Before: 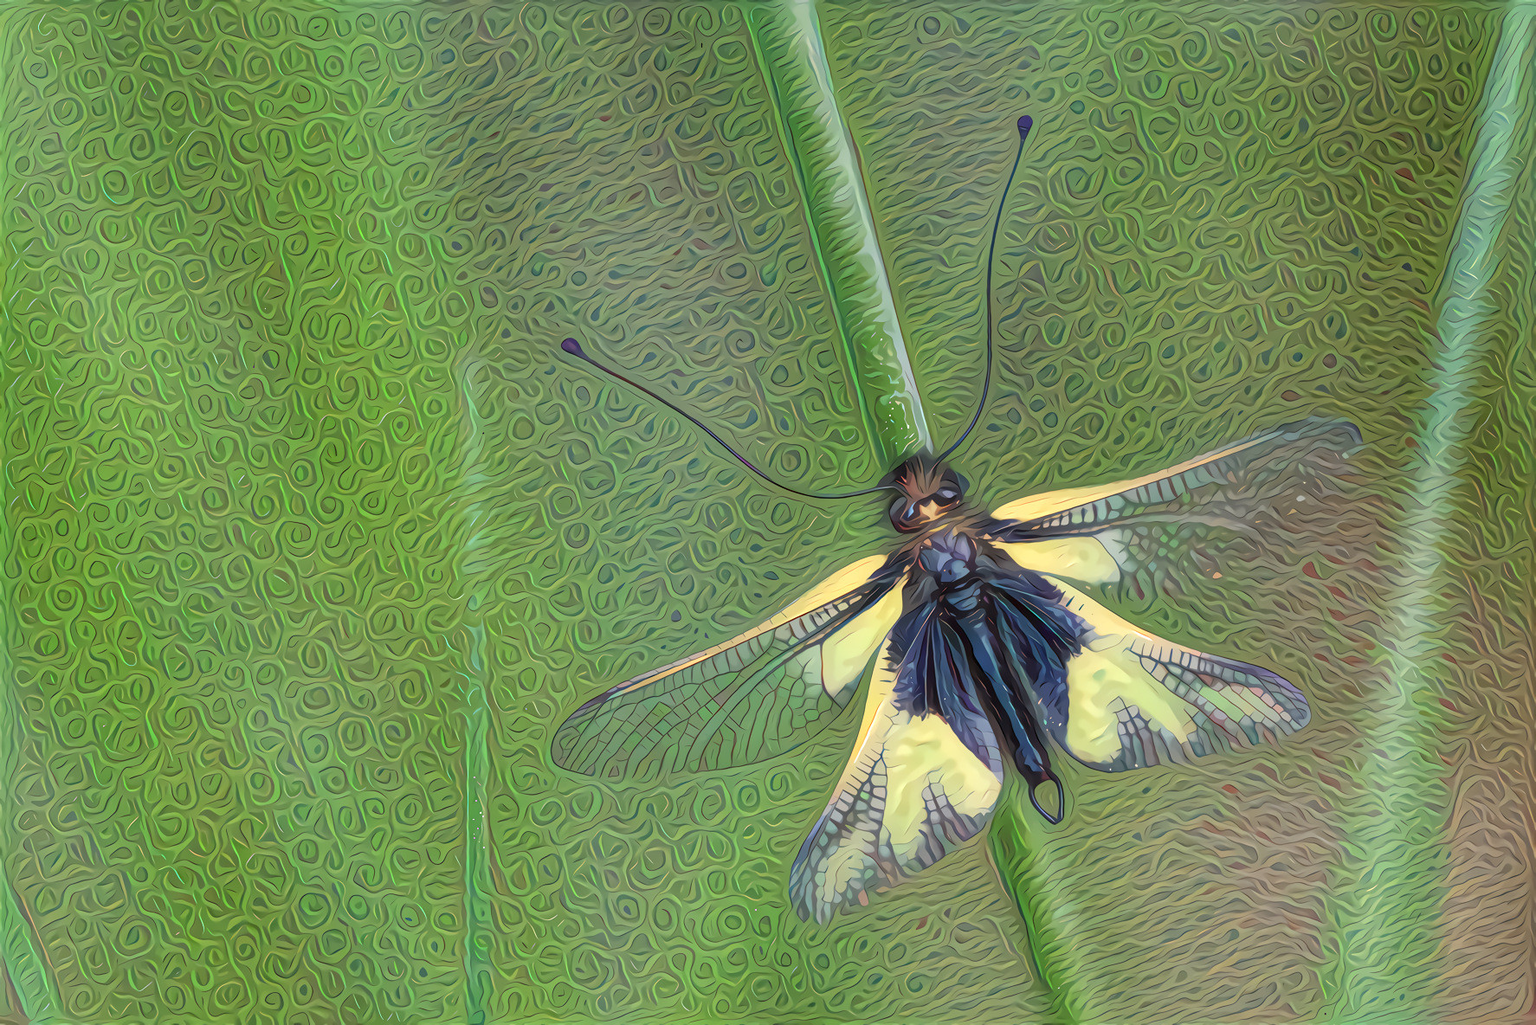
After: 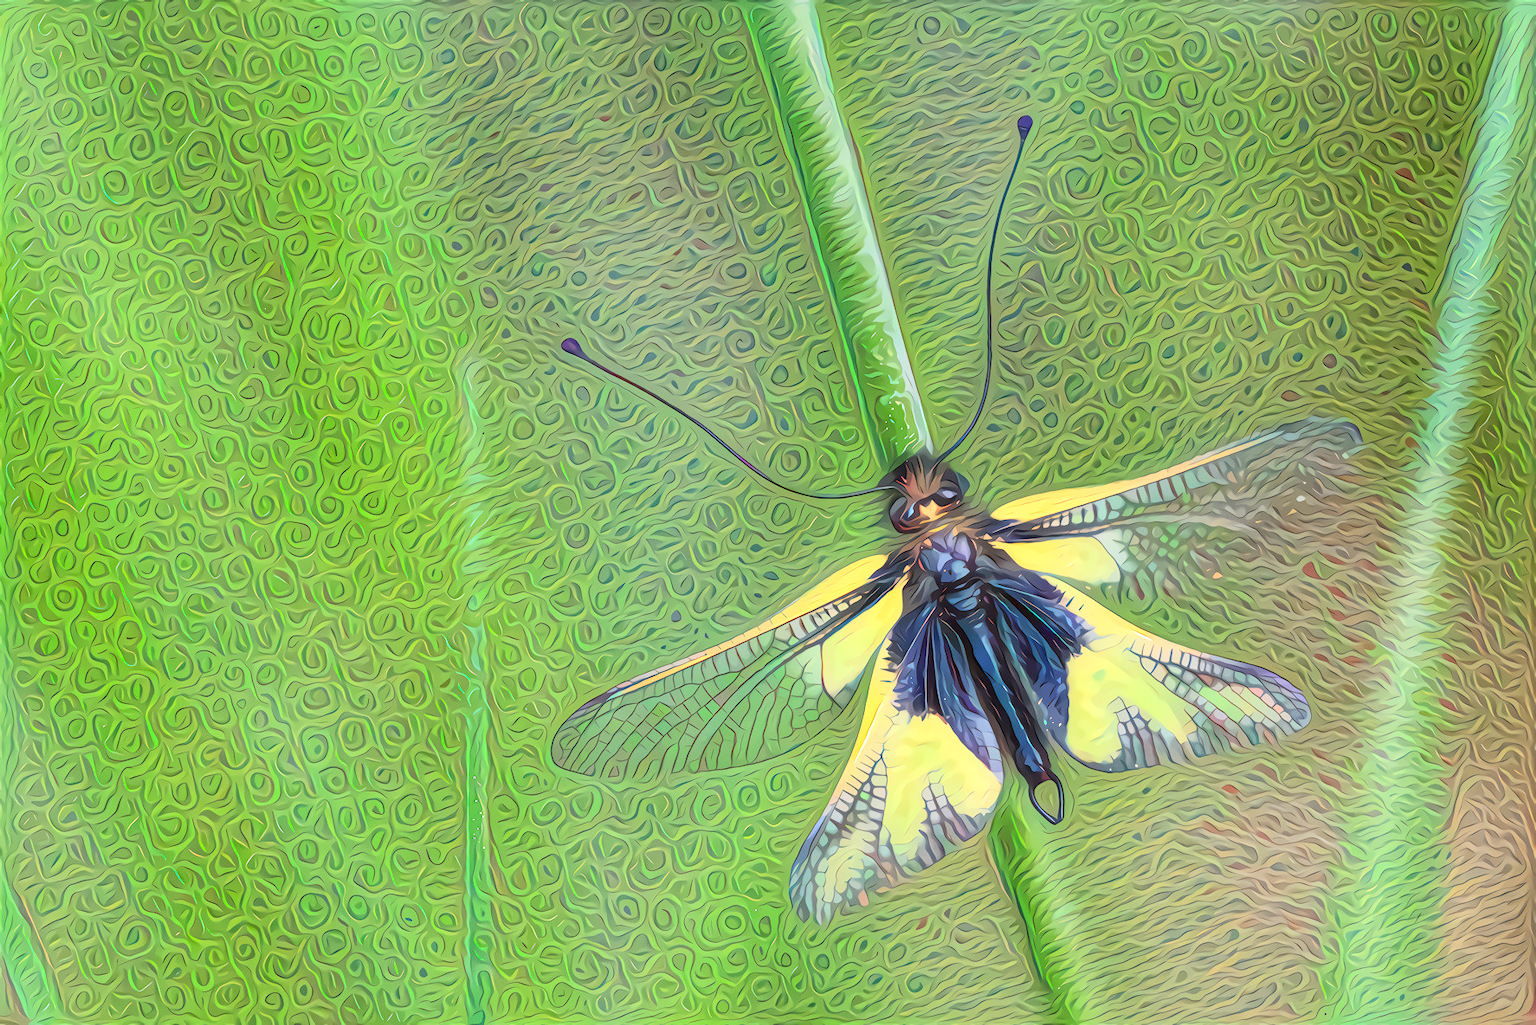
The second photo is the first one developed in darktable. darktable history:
contrast brightness saturation: contrast 0.245, brightness 0.25, saturation 0.39
